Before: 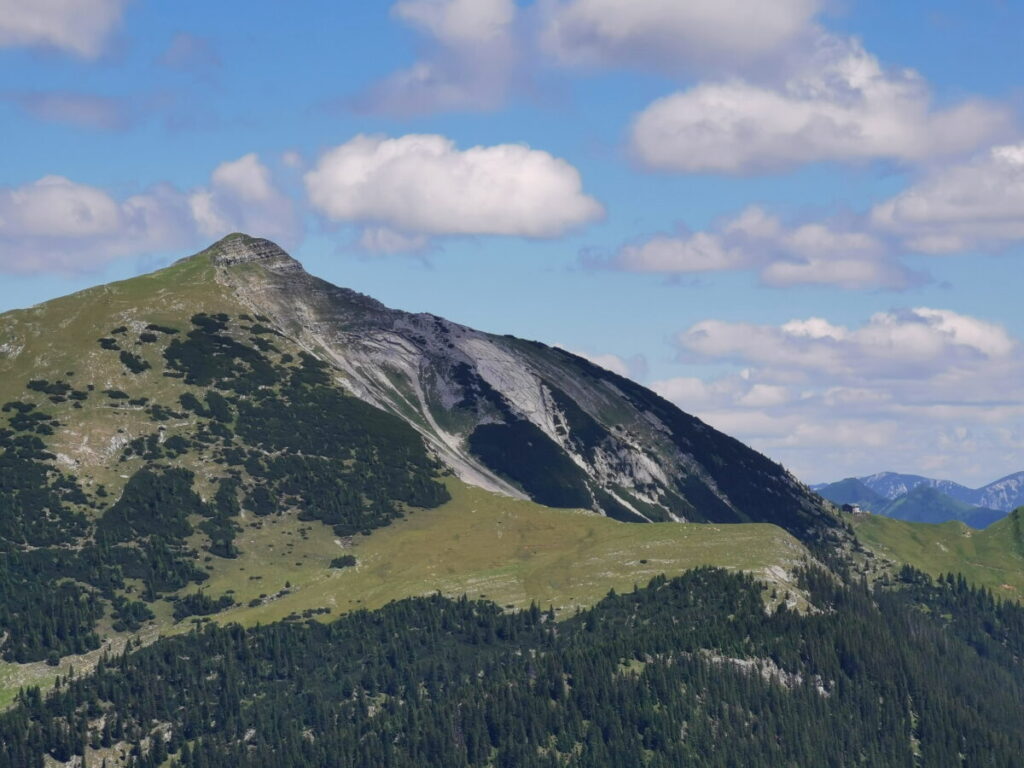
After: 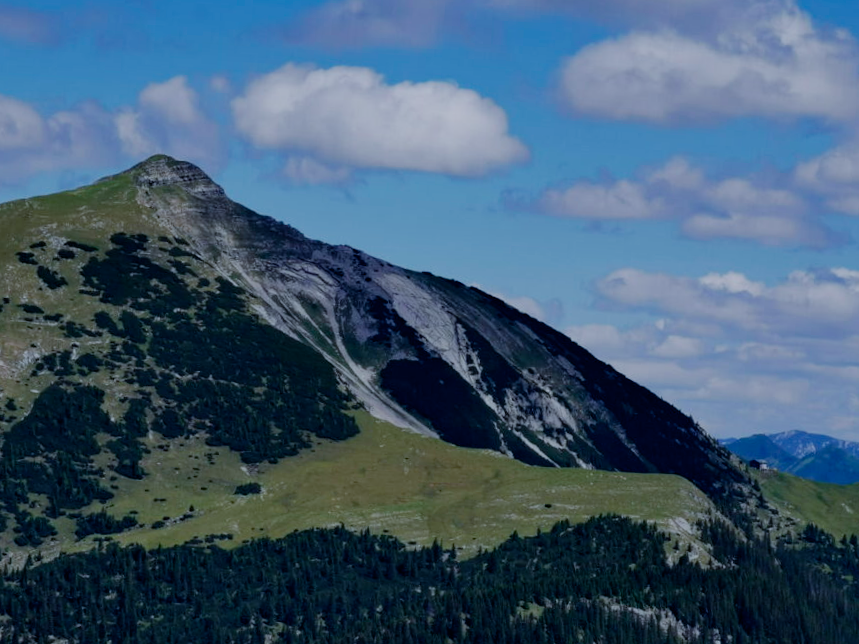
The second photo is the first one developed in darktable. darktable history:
color calibration: x 0.38, y 0.391, temperature 4086.74 K
crop and rotate: angle -3.27°, left 5.211%, top 5.211%, right 4.607%, bottom 4.607%
filmic rgb: middle gray luminance 29%, black relative exposure -10.3 EV, white relative exposure 5.5 EV, threshold 6 EV, target black luminance 0%, hardness 3.95, latitude 2.04%, contrast 1.132, highlights saturation mix 5%, shadows ↔ highlights balance 15.11%, preserve chrominance no, color science v3 (2019), use custom middle-gray values true, iterations of high-quality reconstruction 0, enable highlight reconstruction true
haze removal: compatibility mode true, adaptive false
